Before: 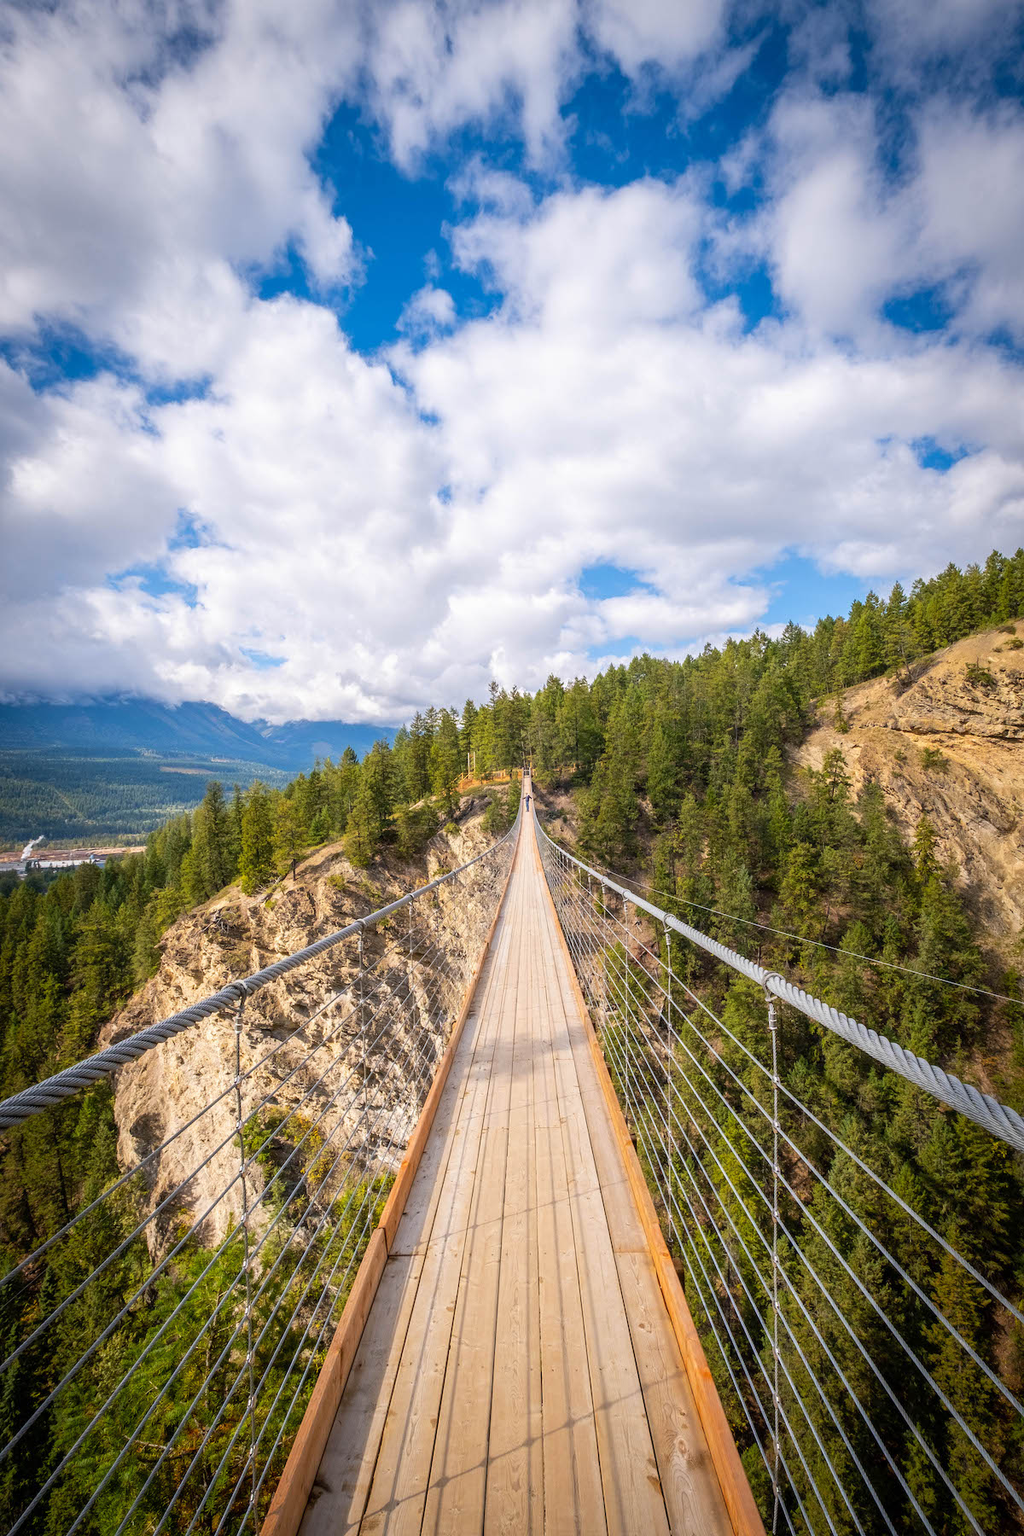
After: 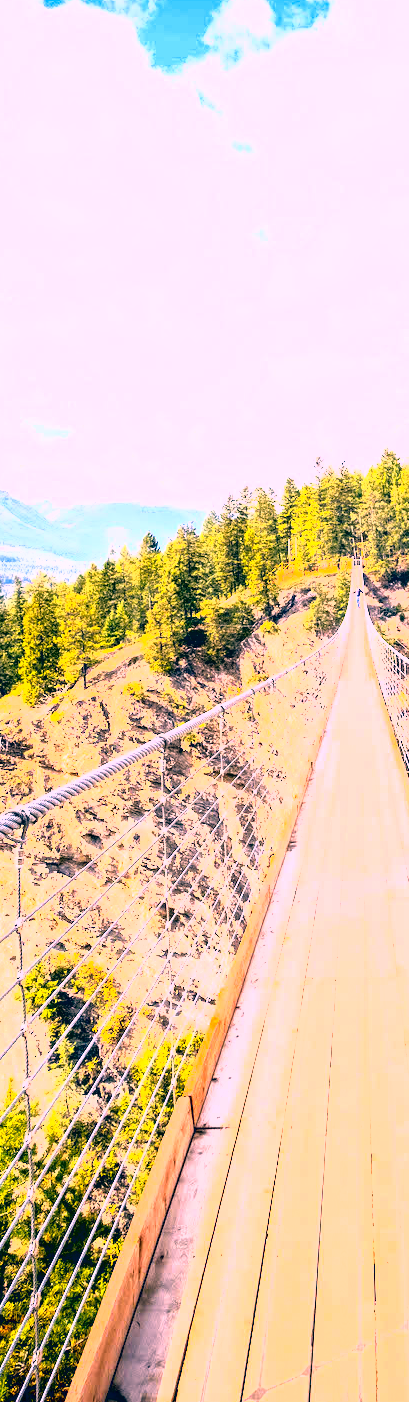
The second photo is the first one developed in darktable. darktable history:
crop and rotate: left 21.706%, top 19.111%, right 44.206%, bottom 2.973%
color correction: highlights a* 16.9, highlights b* 0.26, shadows a* -15, shadows b* -14.37, saturation 1.45
tone curve: curves: ch0 [(0, 0) (0.003, 0.01) (0.011, 0.011) (0.025, 0.008) (0.044, 0.007) (0.069, 0.006) (0.1, 0.005) (0.136, 0.015) (0.177, 0.094) (0.224, 0.241) (0.277, 0.369) (0.335, 0.5) (0.399, 0.648) (0.468, 0.811) (0.543, 0.975) (0.623, 0.989) (0.709, 0.989) (0.801, 0.99) (0.898, 0.99) (1, 1)], color space Lab, independent channels, preserve colors none
color balance rgb: global offset › chroma 0.063%, global offset › hue 253.85°, perceptual saturation grading › global saturation 25.602%
